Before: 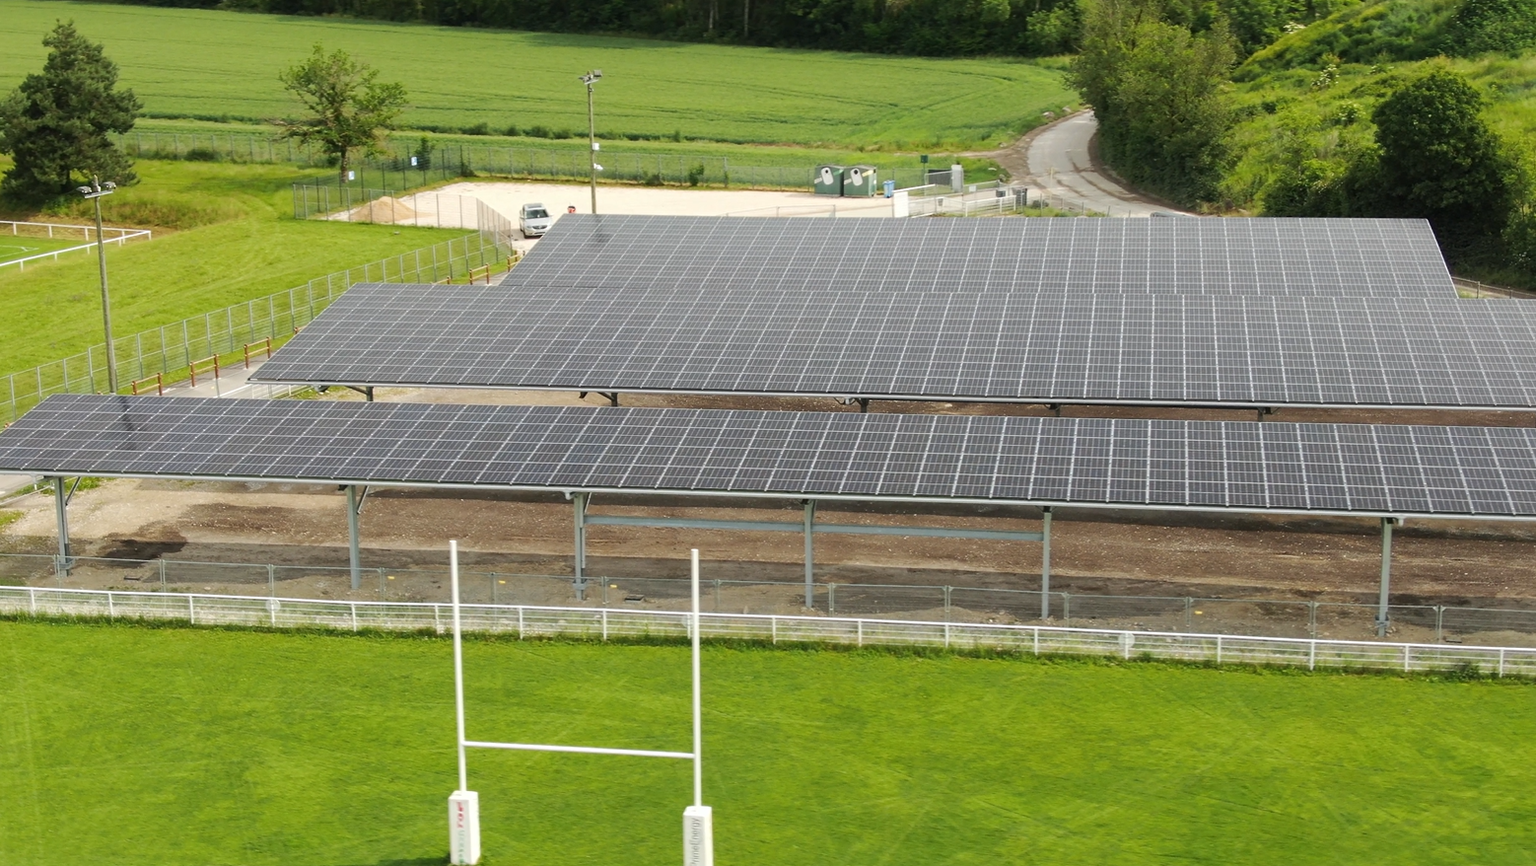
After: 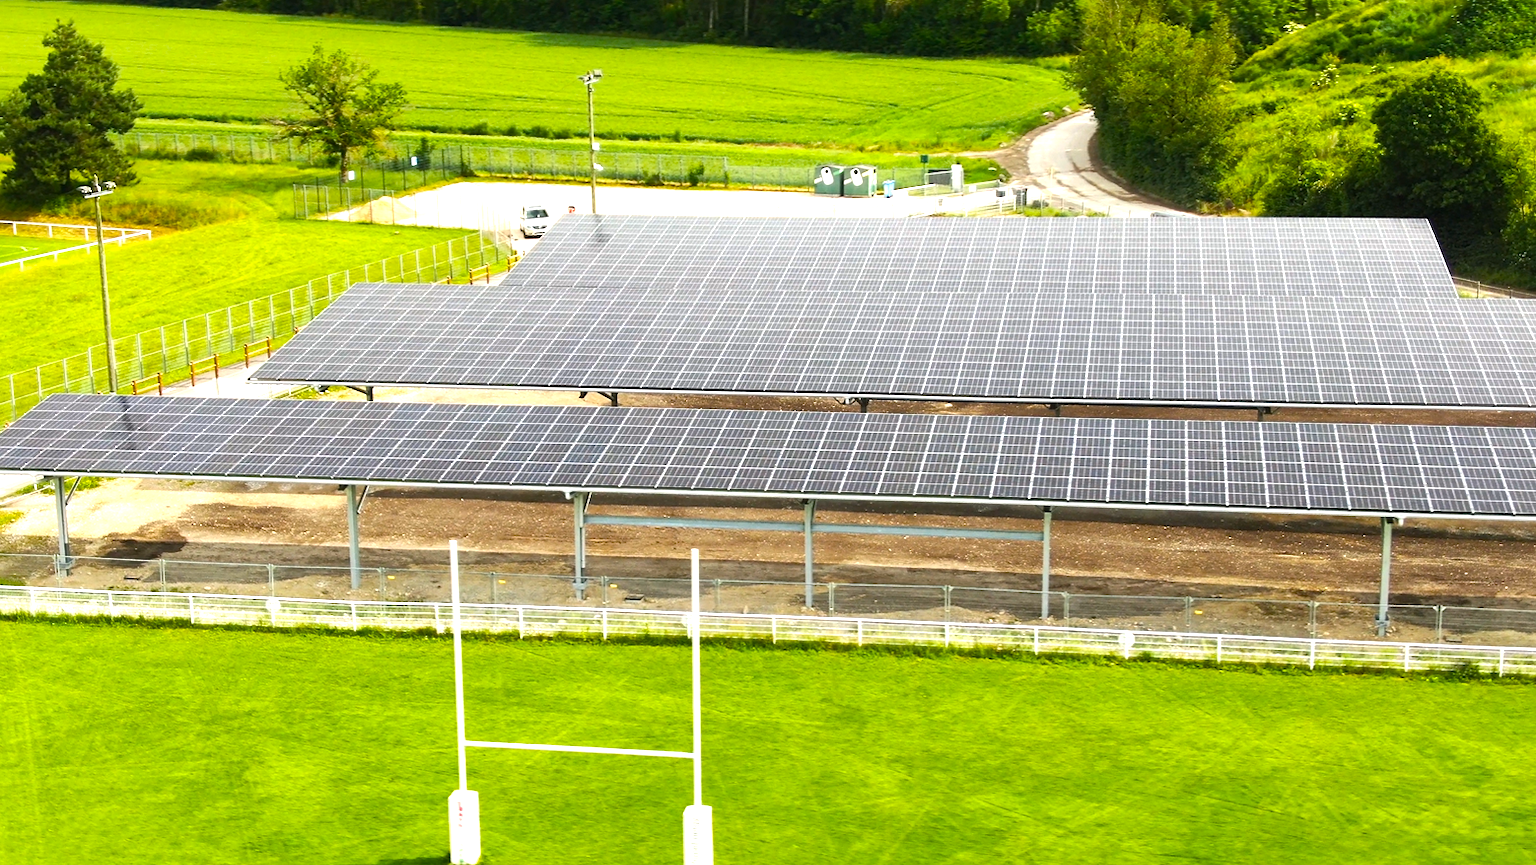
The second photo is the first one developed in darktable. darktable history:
color balance rgb: highlights gain › chroma 0.232%, highlights gain › hue 330.1°, linear chroma grading › shadows 31.929%, linear chroma grading › global chroma -2.28%, linear chroma grading › mid-tones 3.93%, perceptual saturation grading › global saturation 24.942%, perceptual brilliance grading › global brilliance 15.649%, perceptual brilliance grading › shadows -35.142%, global vibrance 21.501%
exposure: exposure 0.609 EV, compensate exposure bias true, compensate highlight preservation false
